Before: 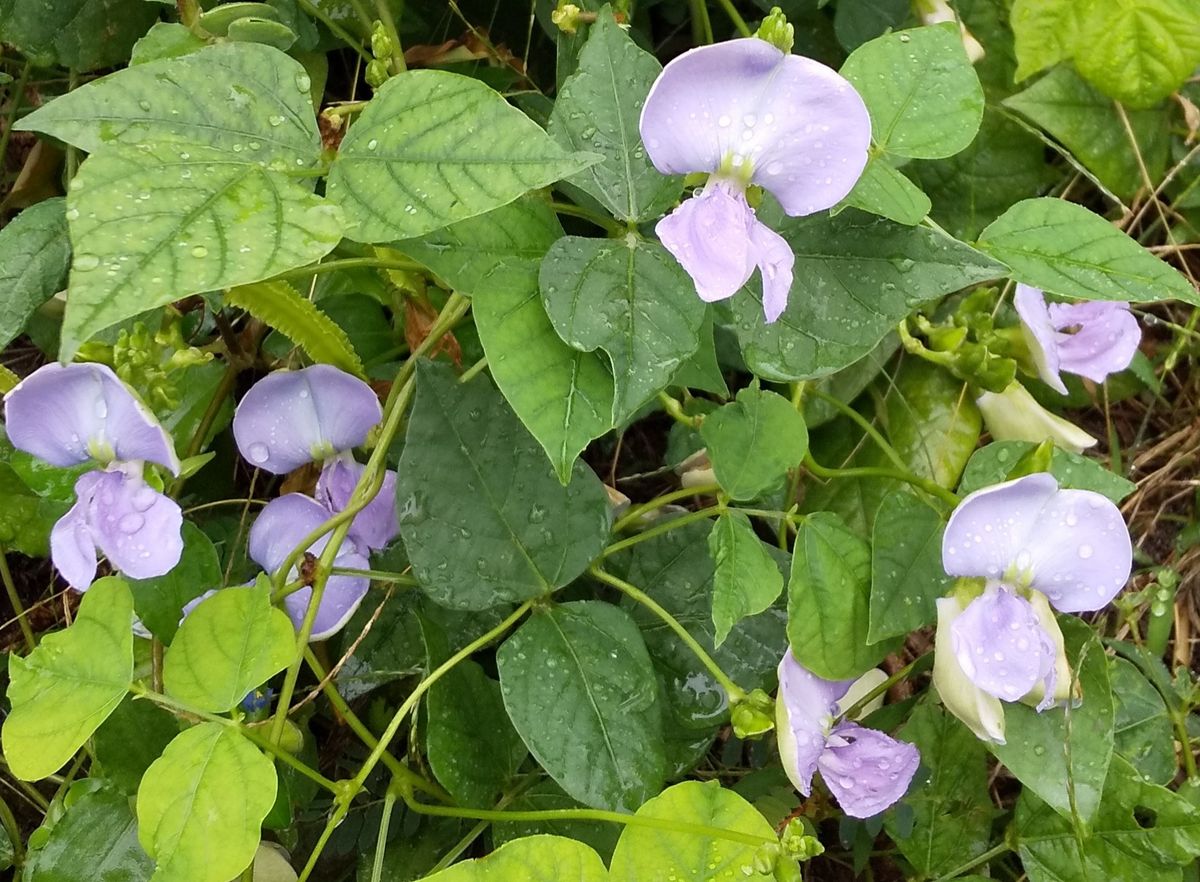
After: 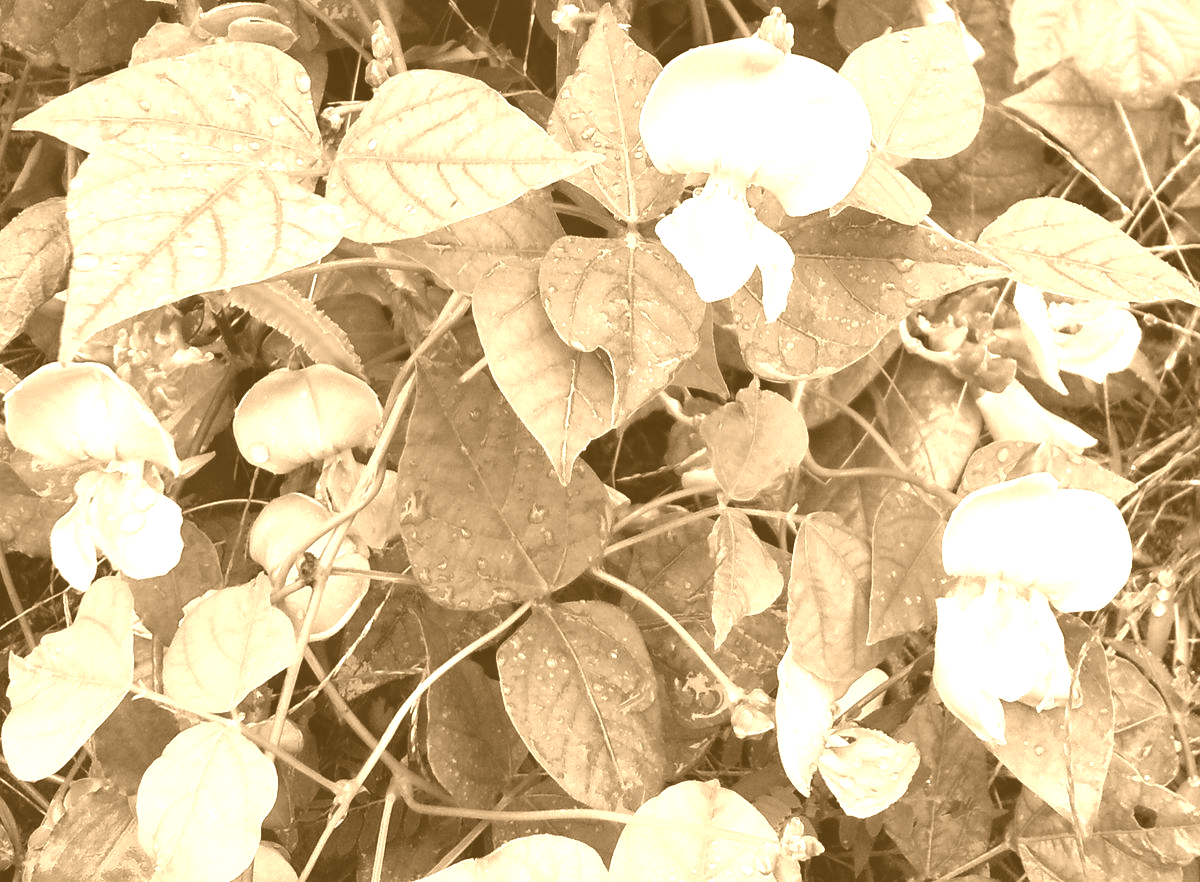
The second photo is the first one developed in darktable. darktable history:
colorize: hue 28.8°, source mix 100%
tone equalizer: -8 EV -0.417 EV, -7 EV -0.389 EV, -6 EV -0.333 EV, -5 EV -0.222 EV, -3 EV 0.222 EV, -2 EV 0.333 EV, -1 EV 0.389 EV, +0 EV 0.417 EV, edges refinement/feathering 500, mask exposure compensation -1.57 EV, preserve details no
